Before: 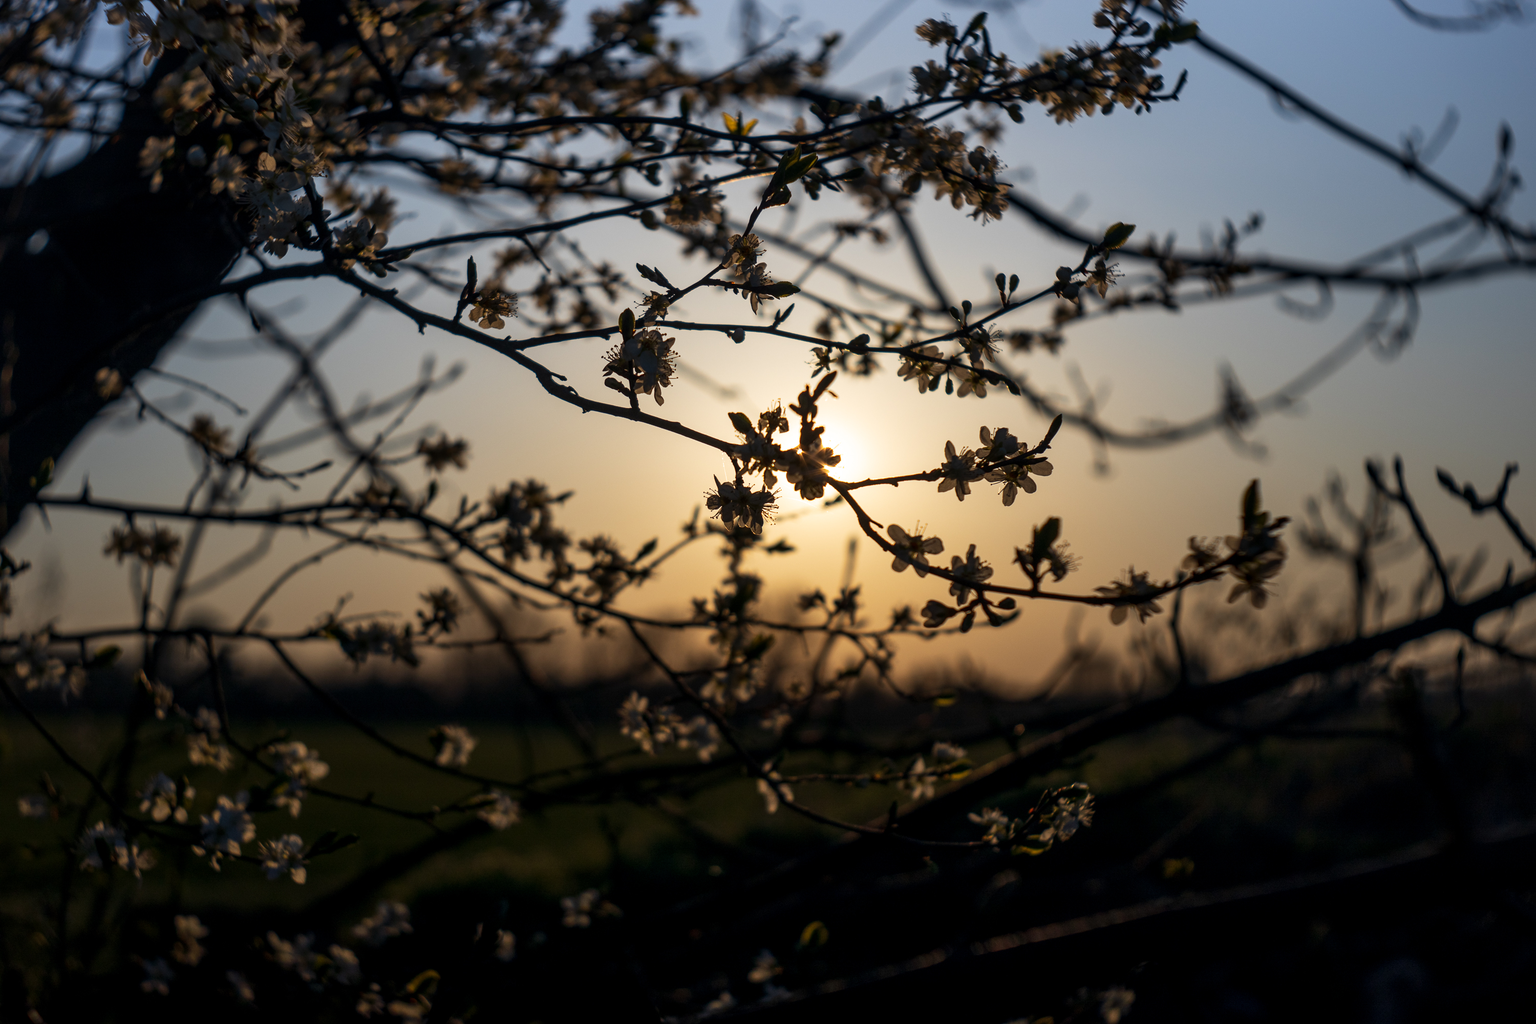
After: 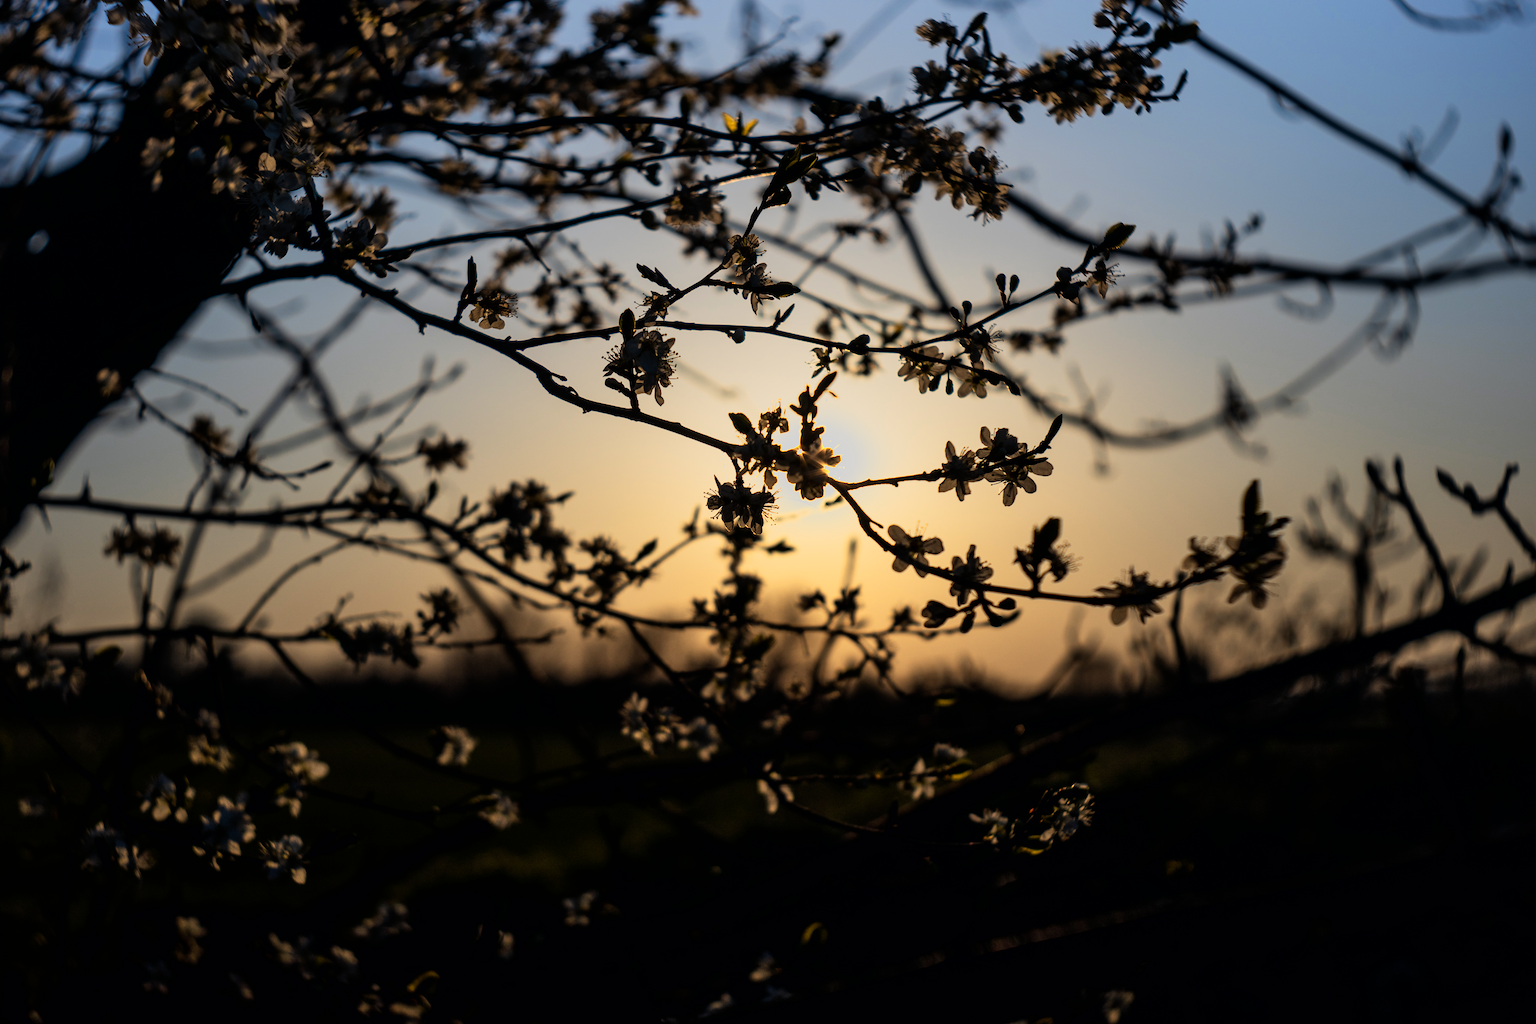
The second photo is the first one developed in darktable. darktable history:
color zones: curves: ch0 [(0.099, 0.624) (0.257, 0.596) (0.384, 0.376) (0.529, 0.492) (0.697, 0.564) (0.768, 0.532) (0.908, 0.644)]; ch1 [(0.112, 0.564) (0.254, 0.612) (0.432, 0.676) (0.592, 0.456) (0.743, 0.684) (0.888, 0.536)]; ch2 [(0.25, 0.5) (0.469, 0.36) (0.75, 0.5)]
filmic rgb: black relative exposure -7.65 EV, white relative exposure 4.56 EV, hardness 3.61, color science v6 (2022)
